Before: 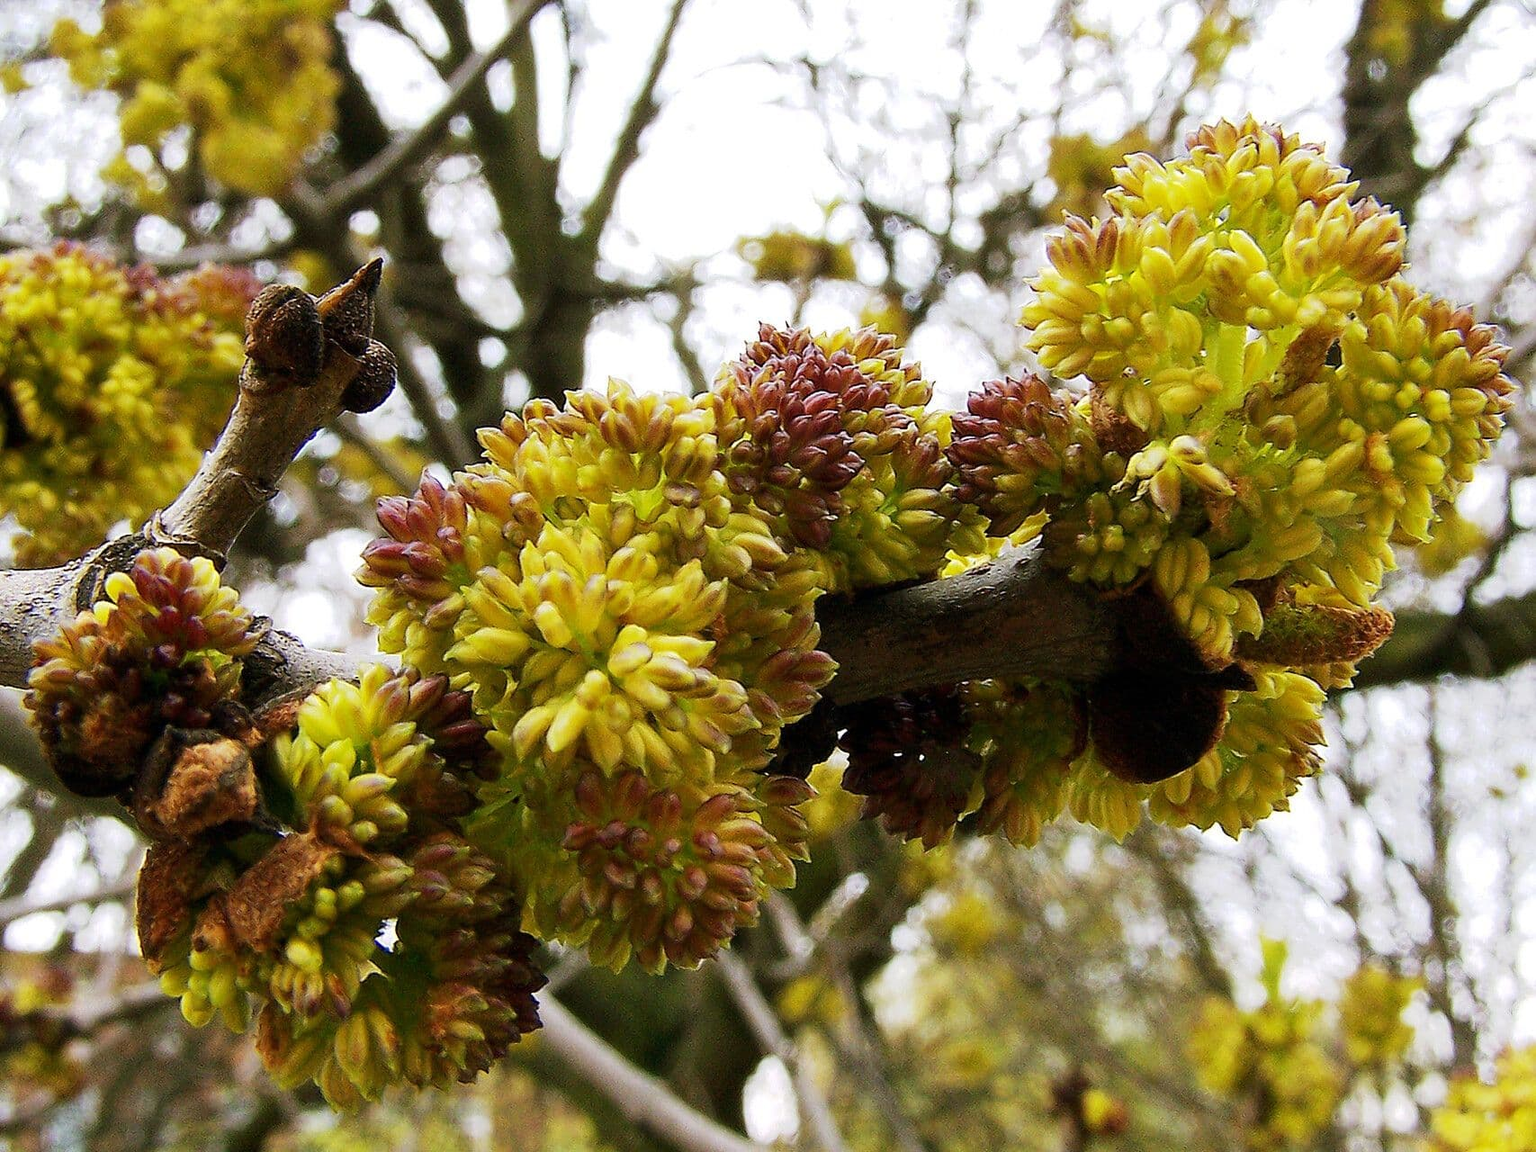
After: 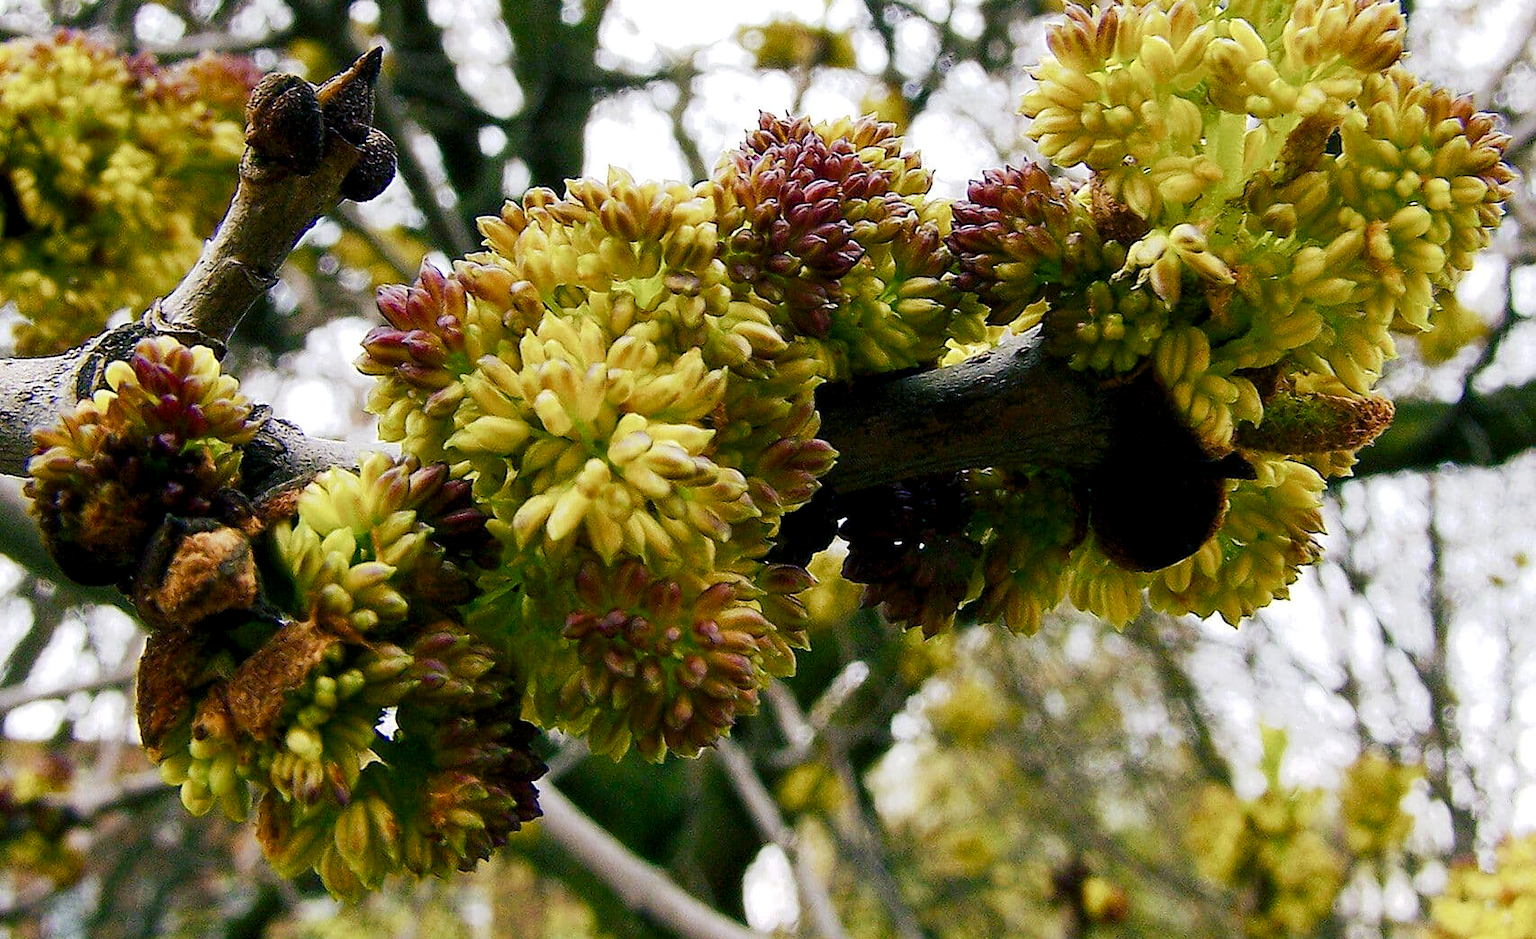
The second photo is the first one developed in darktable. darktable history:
color balance rgb: shadows lift › luminance -40.885%, shadows lift › chroma 13.852%, shadows lift › hue 260.65°, global offset › luminance -0.301%, global offset › hue 258.74°, perceptual saturation grading › global saturation 20%, perceptual saturation grading › highlights -50.228%, perceptual saturation grading › shadows 30.317%, perceptual brilliance grading › global brilliance 2.922%, perceptual brilliance grading › highlights -2.645%, perceptual brilliance grading › shadows 3.258%, global vibrance 20%
tone equalizer: edges refinement/feathering 500, mask exposure compensation -1.57 EV, preserve details no
crop and rotate: top 18.387%
